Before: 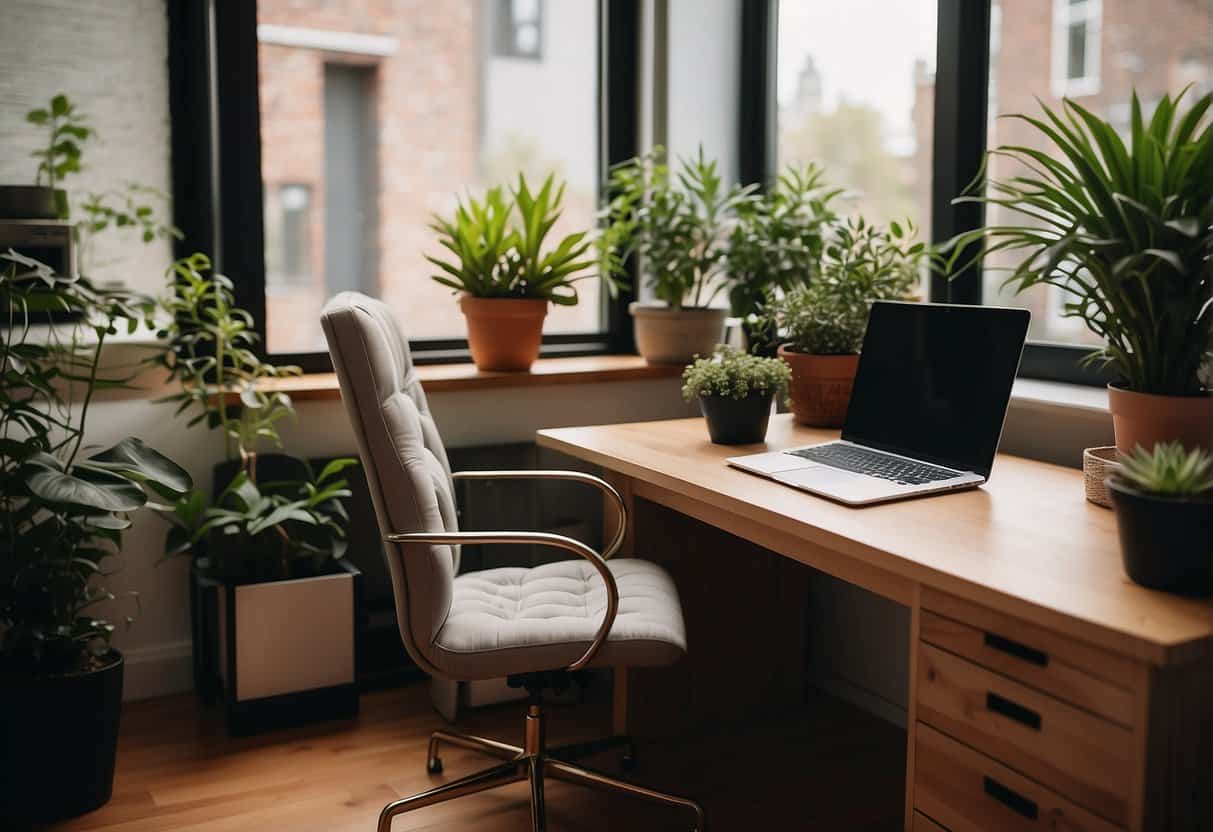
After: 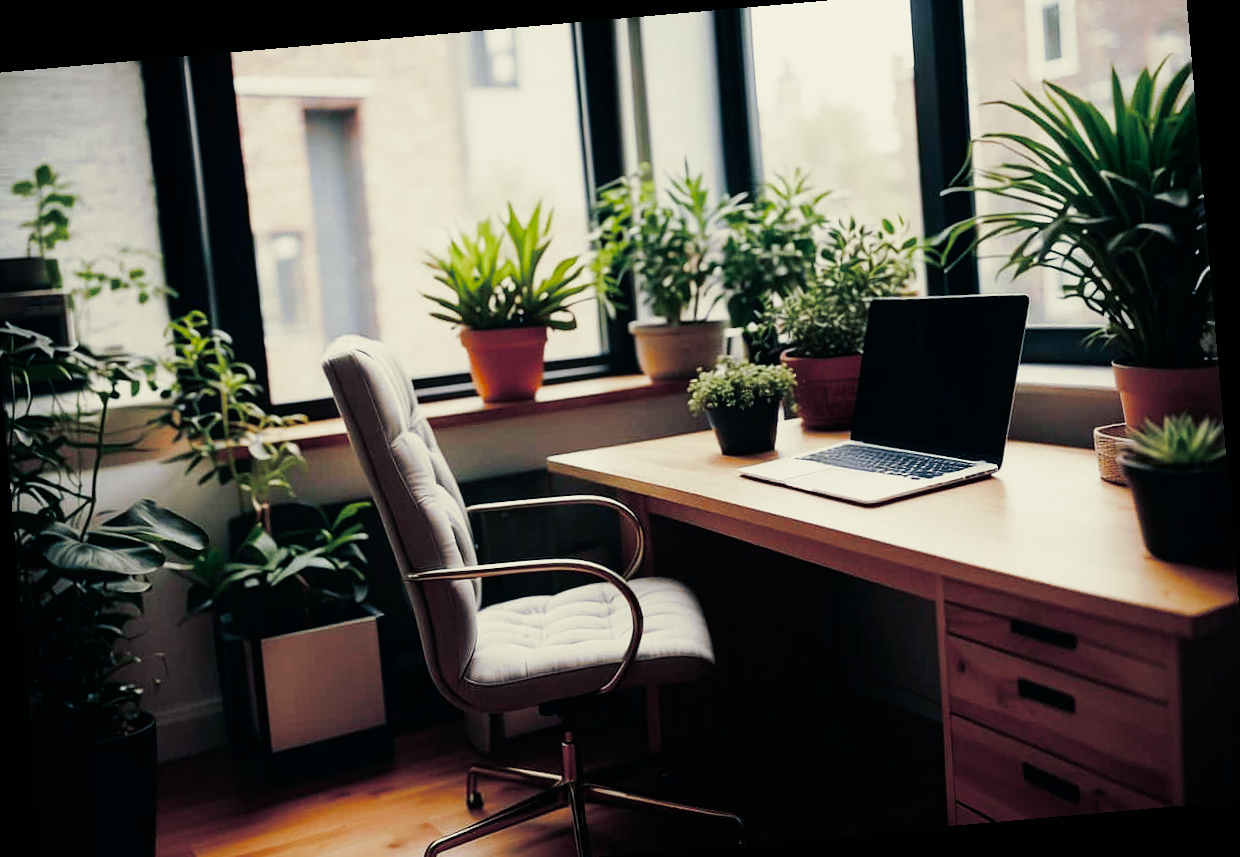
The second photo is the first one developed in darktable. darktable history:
crop: left 1.964%, top 3.251%, right 1.122%, bottom 4.933%
white balance: red 0.974, blue 1.044
split-toning: shadows › hue 216°, shadows › saturation 1, highlights › hue 57.6°, balance -33.4
exposure: compensate highlight preservation false
rotate and perspective: rotation -4.98°, automatic cropping off
color balance rgb: perceptual saturation grading › global saturation 20%, perceptual saturation grading › highlights -50%, perceptual saturation grading › shadows 30%, perceptual brilliance grading › global brilliance 10%, perceptual brilliance grading › shadows 15%
contrast equalizer: y [[0.439, 0.44, 0.442, 0.457, 0.493, 0.498], [0.5 ×6], [0.5 ×6], [0 ×6], [0 ×6]], mix 0.59
sigmoid: contrast 1.8, skew -0.2, preserve hue 0%, red attenuation 0.1, red rotation 0.035, green attenuation 0.1, green rotation -0.017, blue attenuation 0.15, blue rotation -0.052, base primaries Rec2020
